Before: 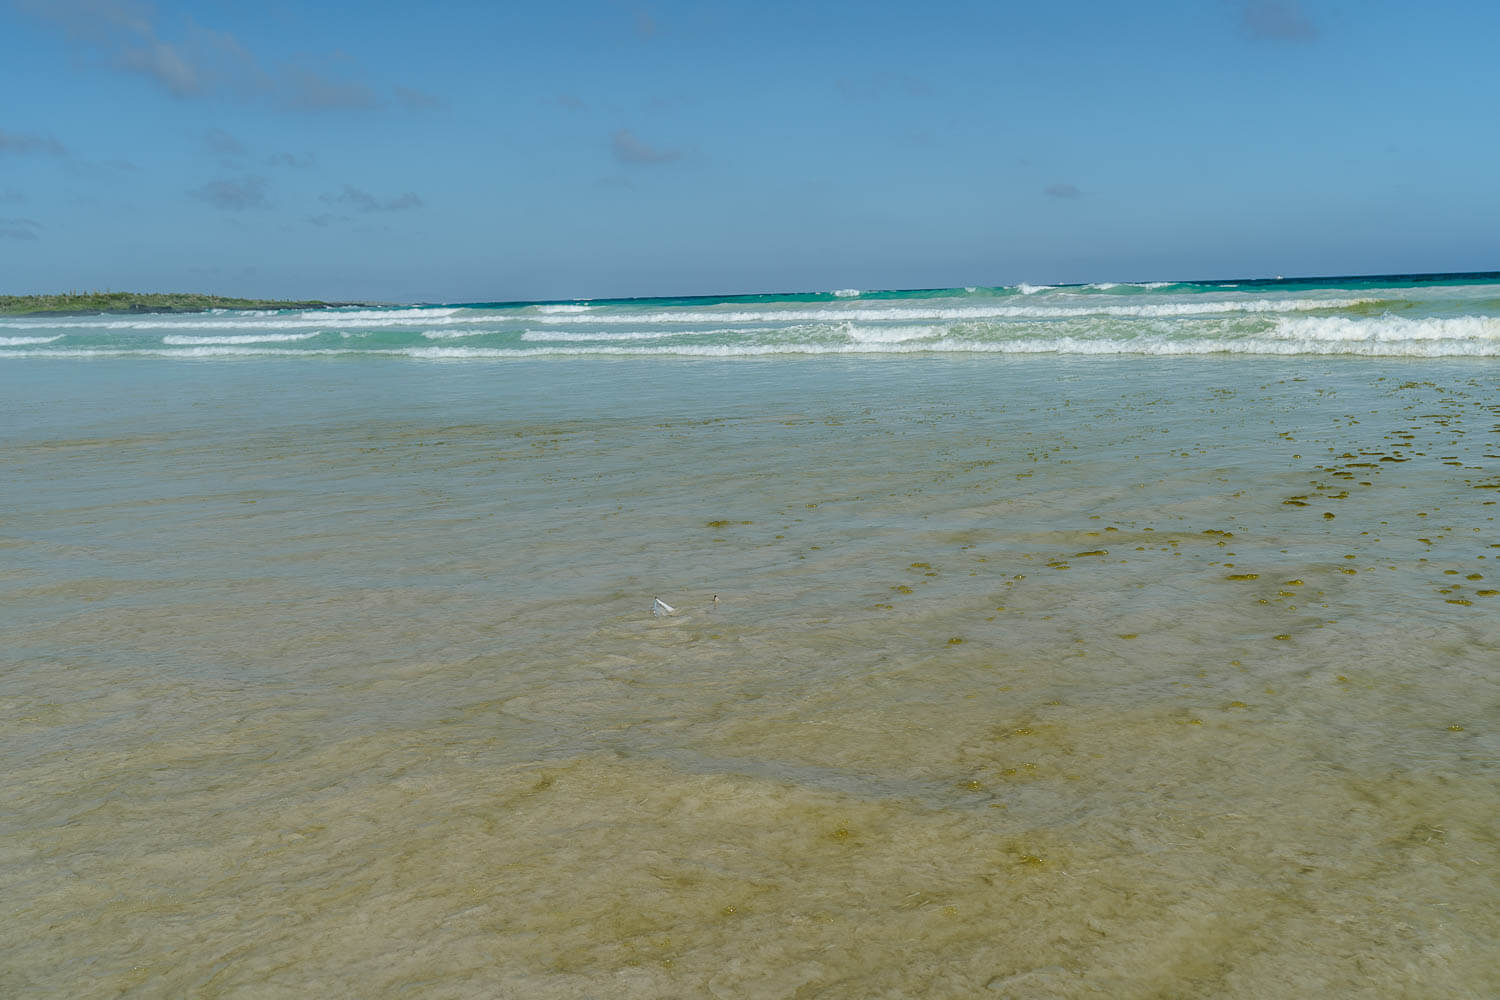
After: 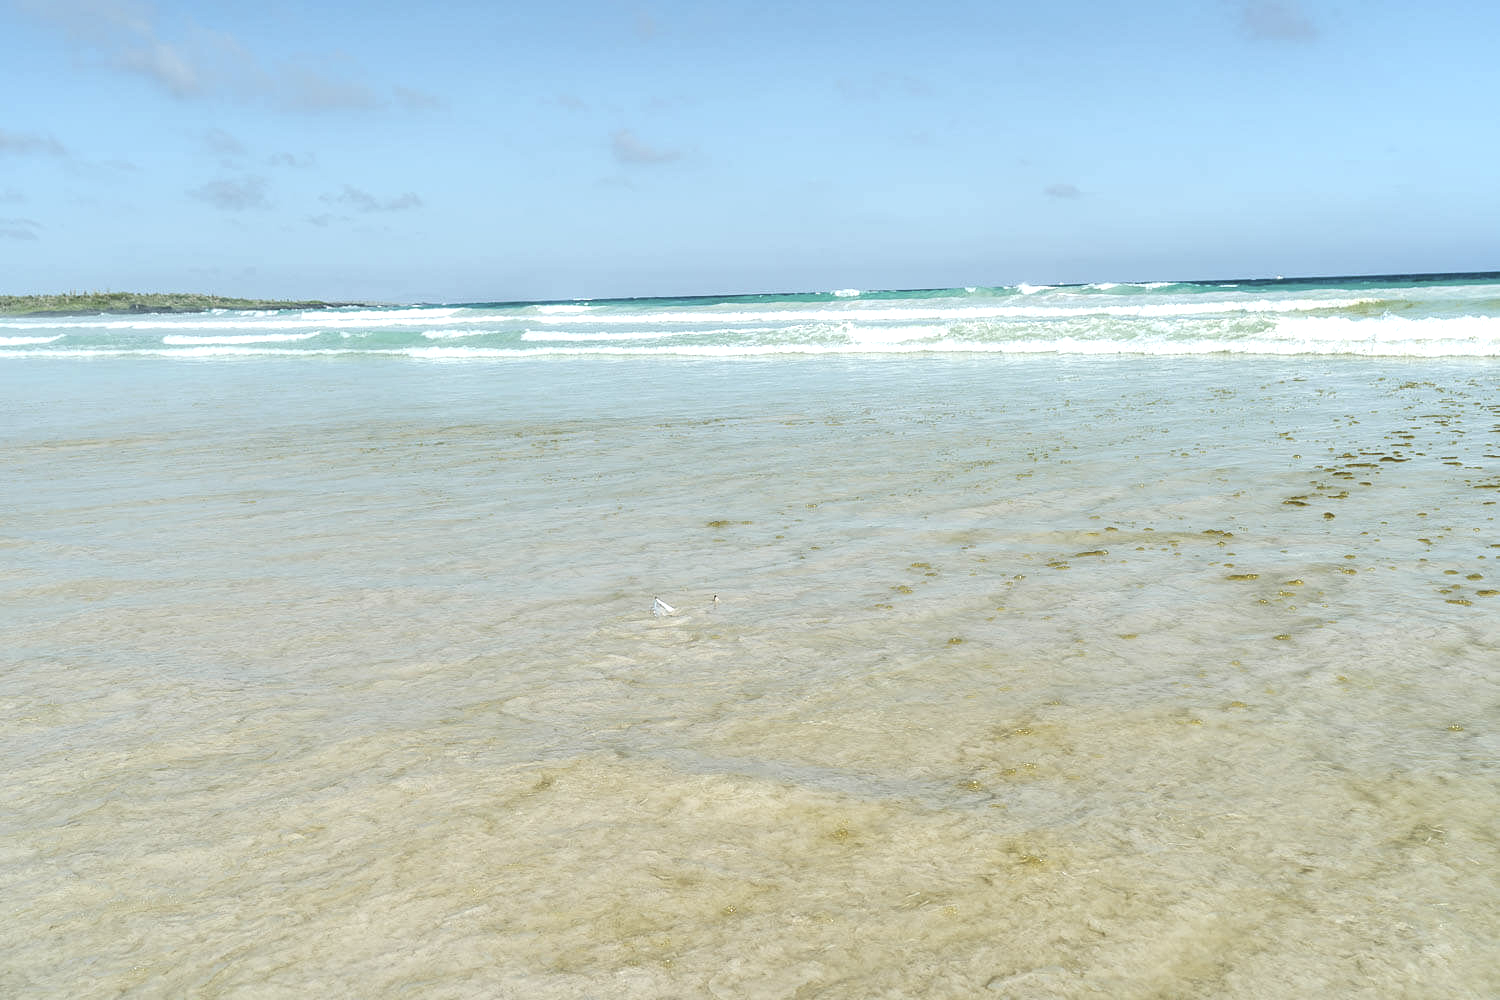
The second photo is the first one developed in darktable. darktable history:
exposure: black level correction 0, exposure 1 EV, compensate exposure bias true, compensate highlight preservation false
tone equalizer: -7 EV 0.15 EV, -6 EV 0.6 EV, -5 EV 1.15 EV, -4 EV 1.33 EV, -3 EV 1.15 EV, -2 EV 0.6 EV, -1 EV 0.15 EV, mask exposure compensation -0.5 EV
contrast brightness saturation: contrast 0.1, saturation -0.36
